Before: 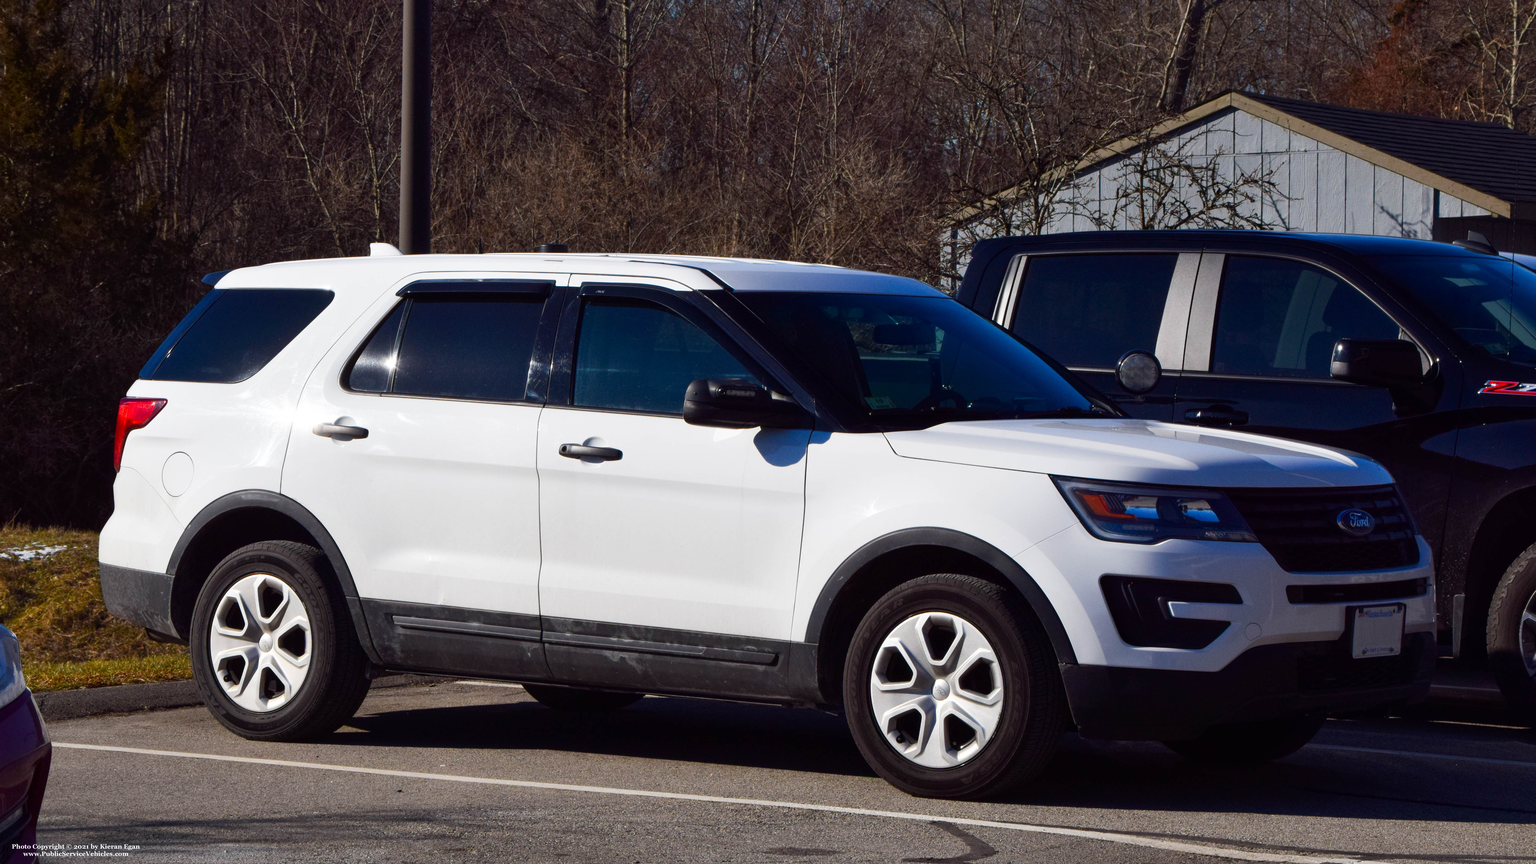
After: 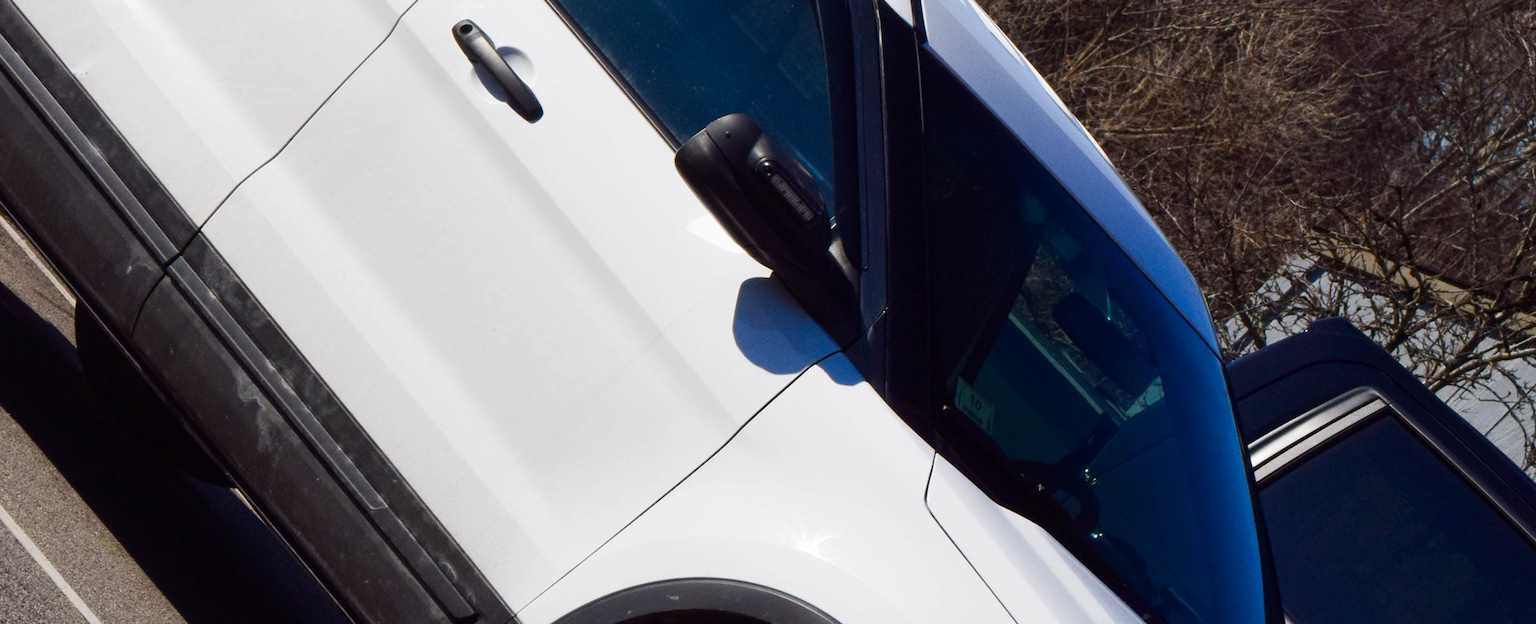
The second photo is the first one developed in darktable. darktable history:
tone equalizer: edges refinement/feathering 500, mask exposure compensation -1.57 EV, preserve details no
crop and rotate: angle -44.86°, top 16.816%, right 0.951%, bottom 11.619%
